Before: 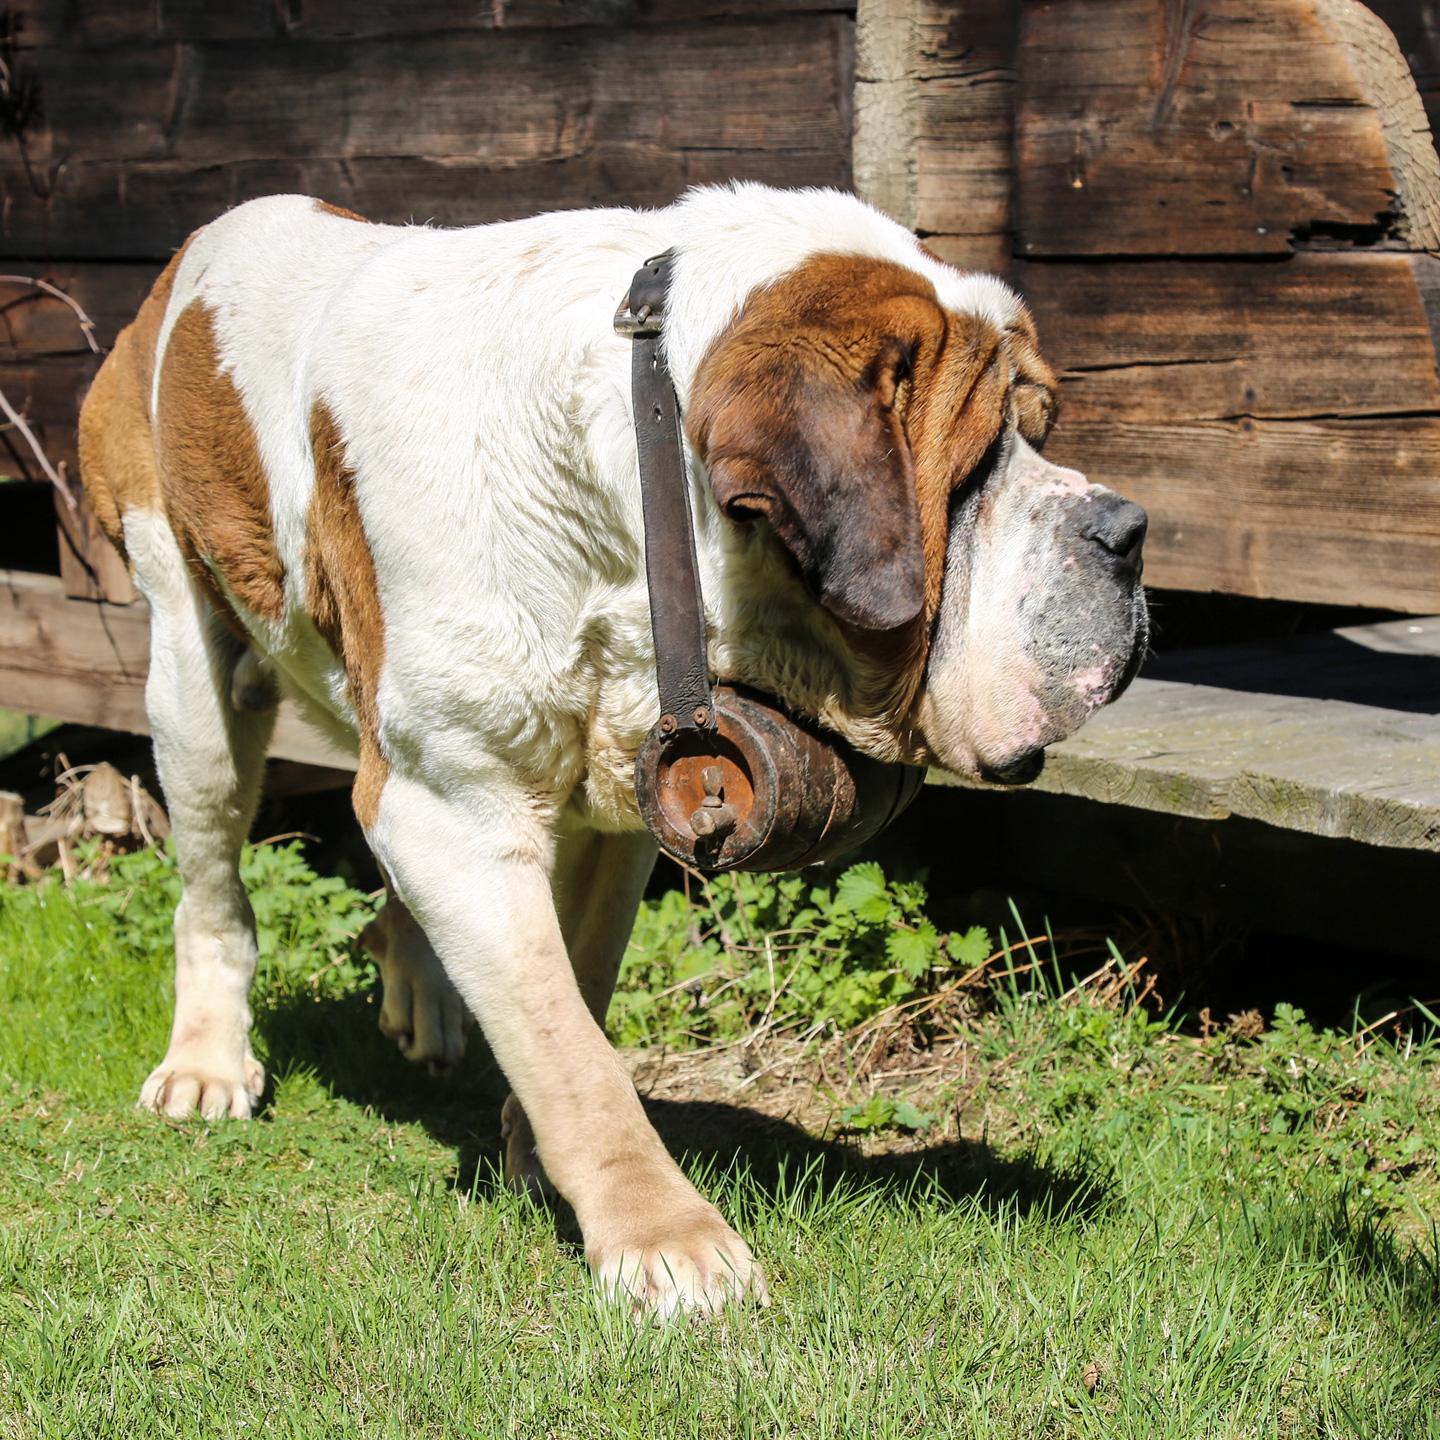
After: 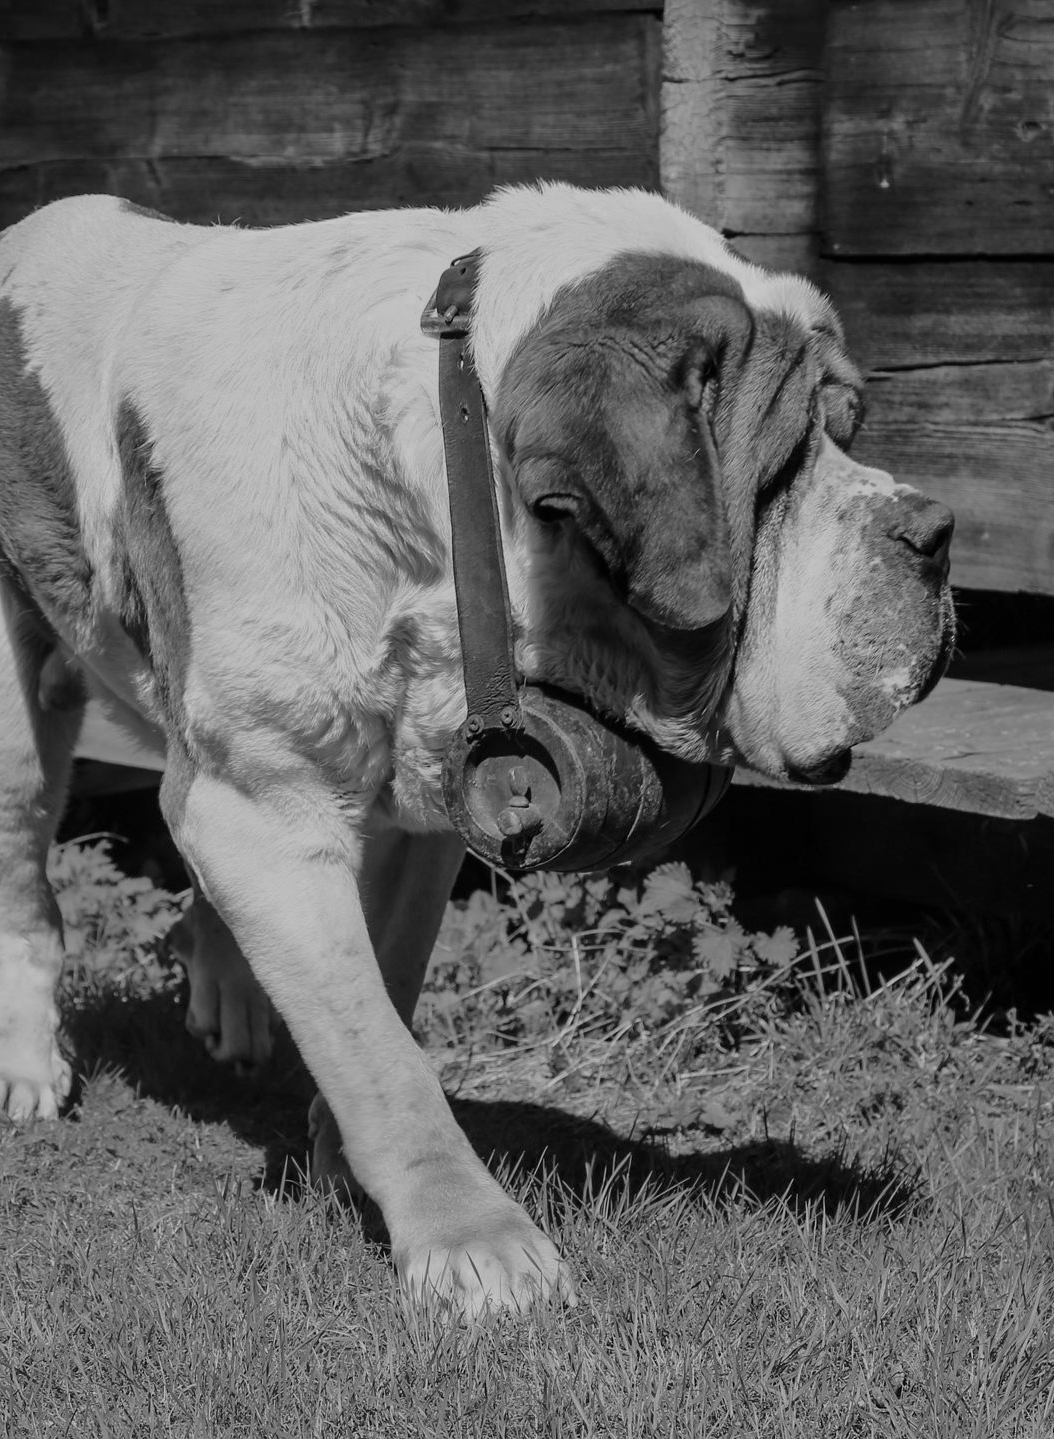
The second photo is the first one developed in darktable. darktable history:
color zones: curves: ch0 [(0, 0.613) (0.01, 0.613) (0.245, 0.448) (0.498, 0.529) (0.642, 0.665) (0.879, 0.777) (0.99, 0.613)]; ch1 [(0, 0.272) (0.219, 0.127) (0.724, 0.346)]
contrast brightness saturation: saturation 0.1
crop: left 13.443%, right 13.31%
monochrome: a 79.32, b 81.83, size 1.1
